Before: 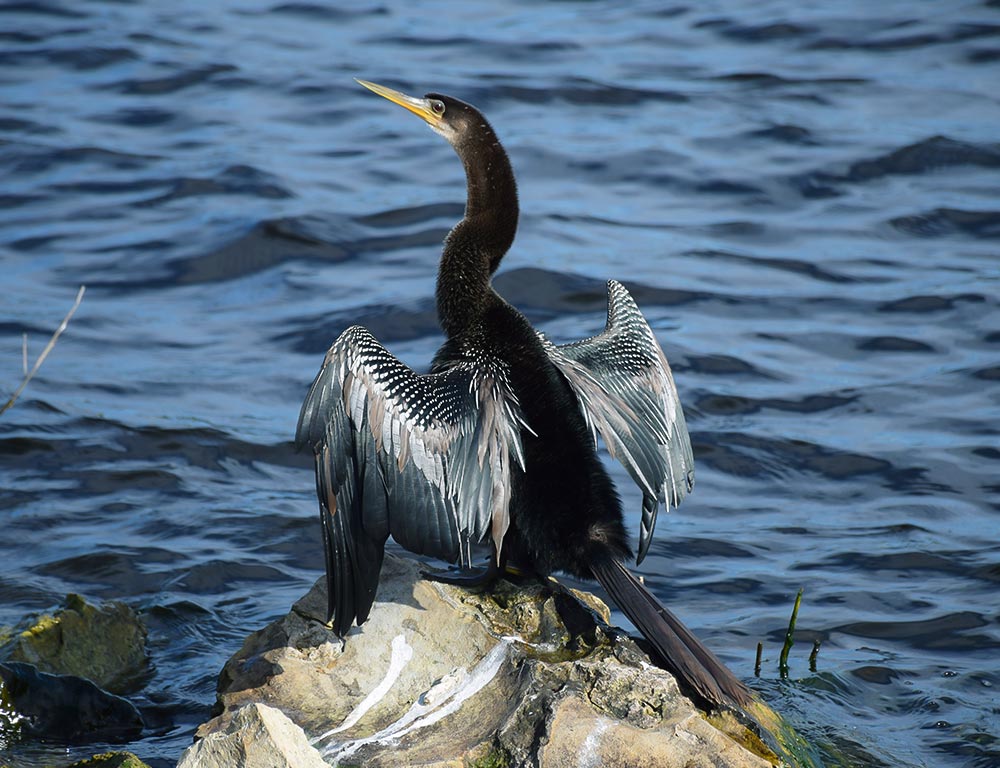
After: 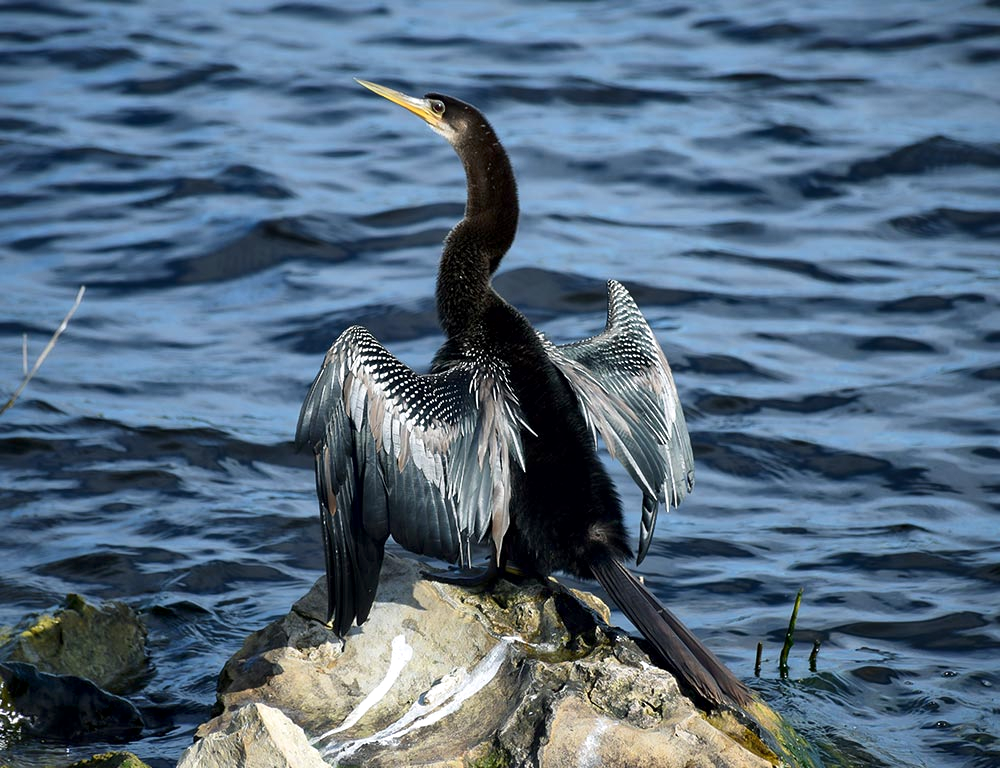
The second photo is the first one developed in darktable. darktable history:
local contrast: mode bilateral grid, contrast 19, coarseness 51, detail 150%, midtone range 0.2
contrast equalizer: octaves 7, y [[0.5, 0.5, 0.468, 0.5, 0.5, 0.5], [0.5 ×6], [0.5 ×6], [0 ×6], [0 ×6]], mix -0.992
